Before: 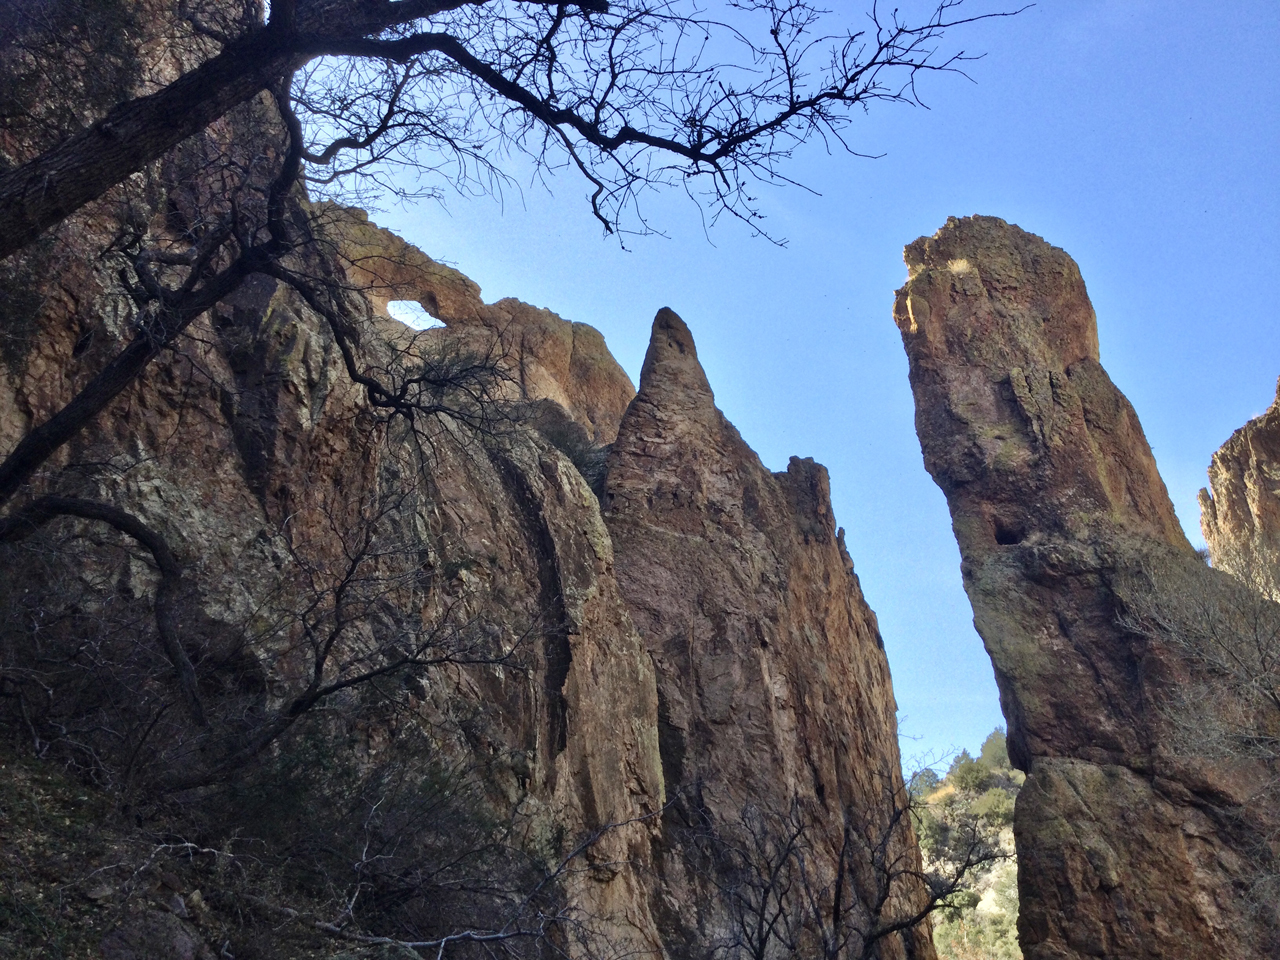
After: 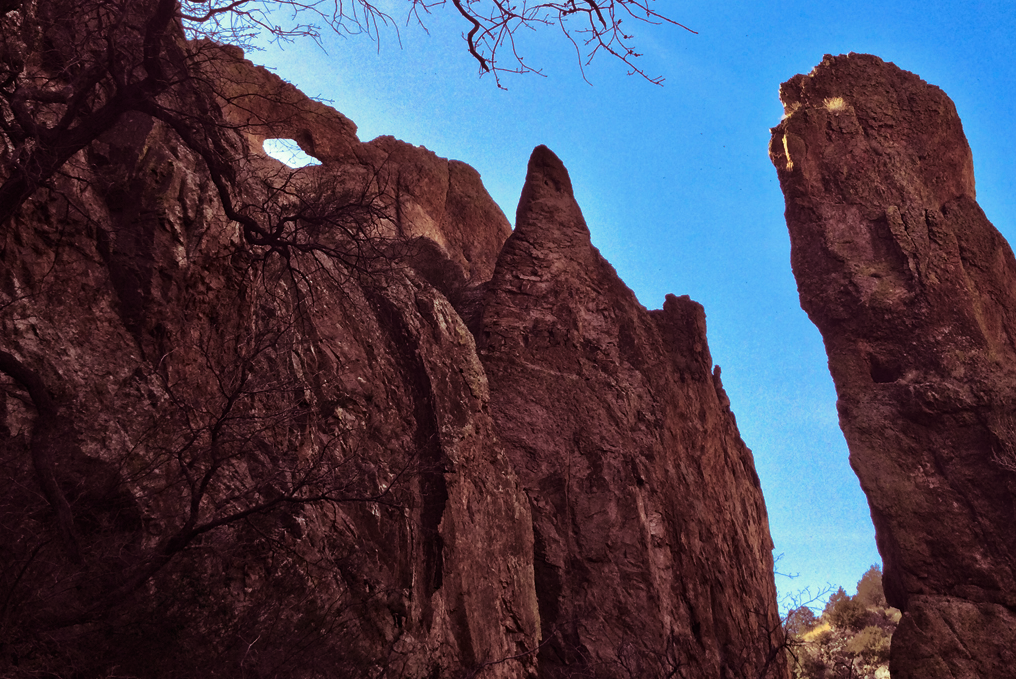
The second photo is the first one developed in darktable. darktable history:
split-toning: compress 20%
contrast brightness saturation: brightness -0.25, saturation 0.2
crop: left 9.712%, top 16.928%, right 10.845%, bottom 12.332%
